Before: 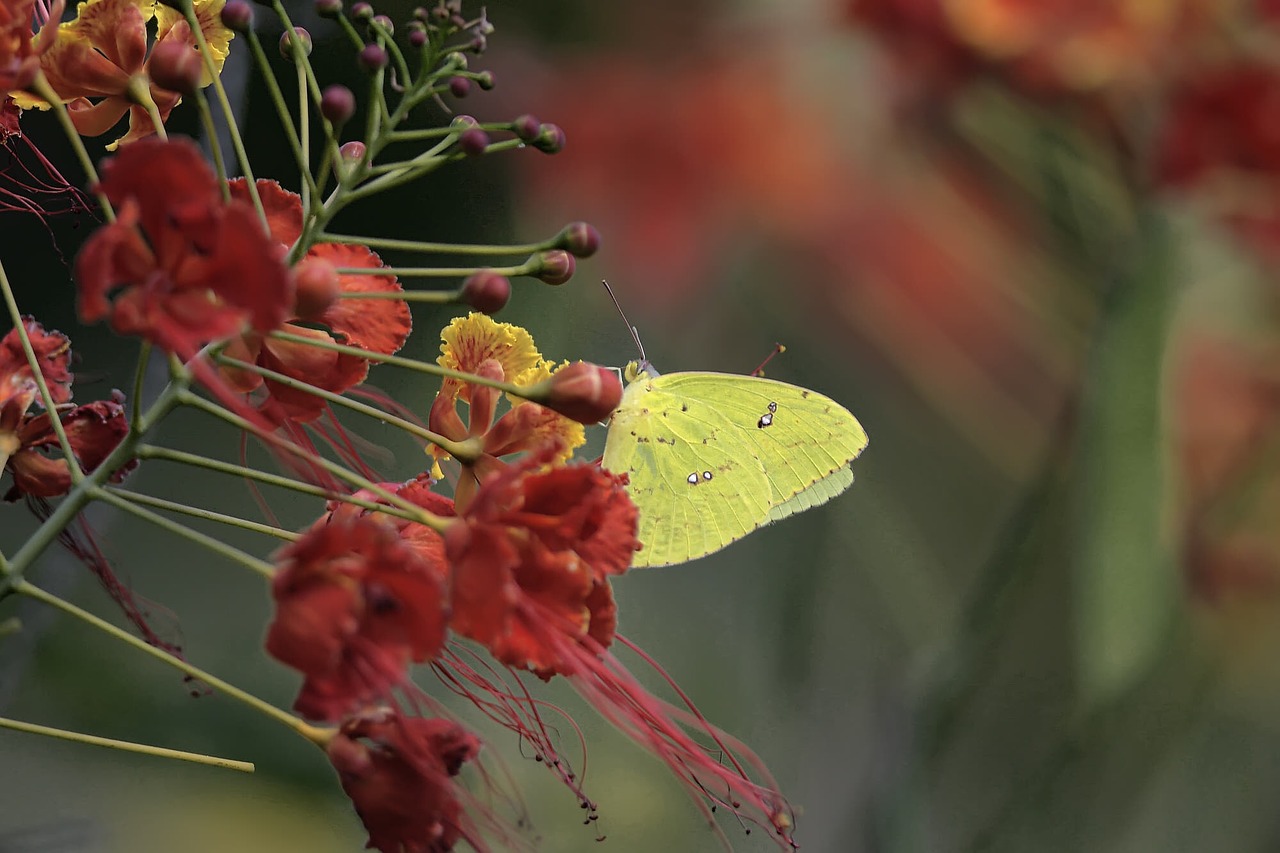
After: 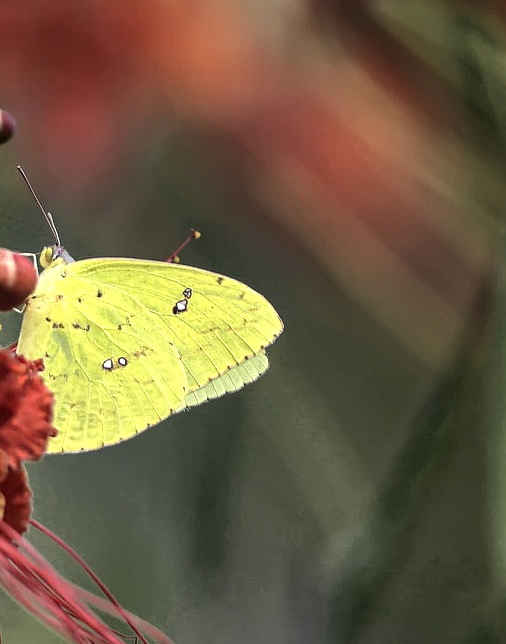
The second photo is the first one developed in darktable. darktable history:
crop: left 45.721%, top 13.393%, right 14.118%, bottom 10.01%
shadows and highlights: soften with gaussian
tone equalizer: -8 EV -0.75 EV, -7 EV -0.7 EV, -6 EV -0.6 EV, -5 EV -0.4 EV, -3 EV 0.4 EV, -2 EV 0.6 EV, -1 EV 0.7 EV, +0 EV 0.75 EV, edges refinement/feathering 500, mask exposure compensation -1.57 EV, preserve details no
local contrast: on, module defaults
